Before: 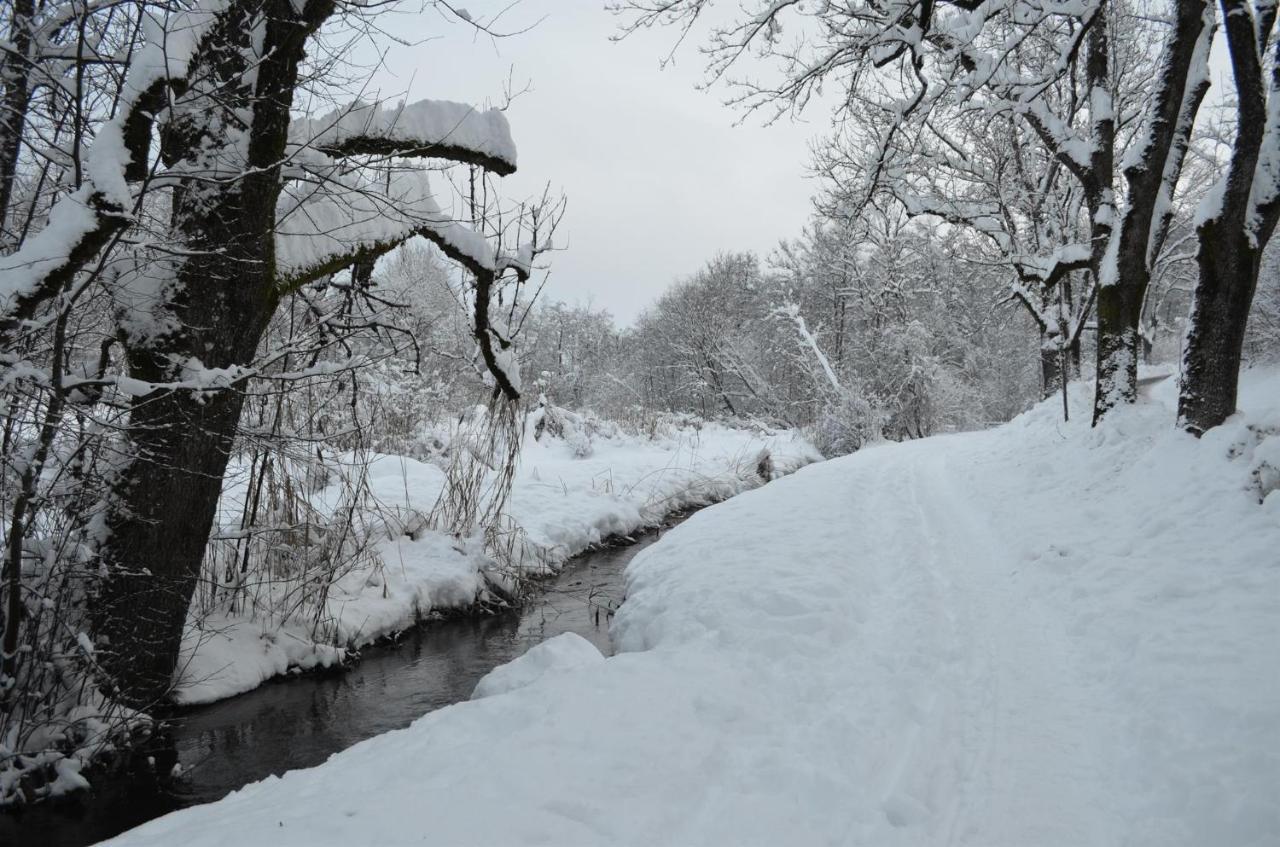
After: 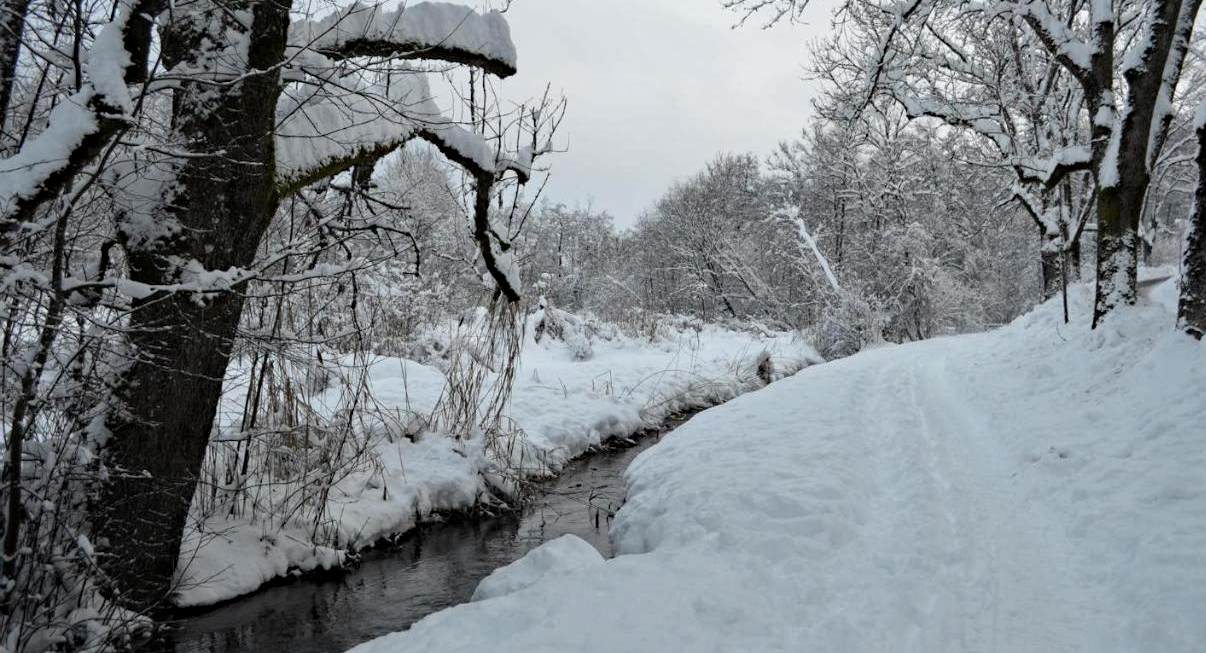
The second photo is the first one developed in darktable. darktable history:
local contrast: highlights 100%, shadows 100%, detail 120%, midtone range 0.2
crop and rotate: angle 0.03°, top 11.643%, right 5.651%, bottom 11.189%
haze removal: strength 0.29, distance 0.25, compatibility mode true, adaptive false
